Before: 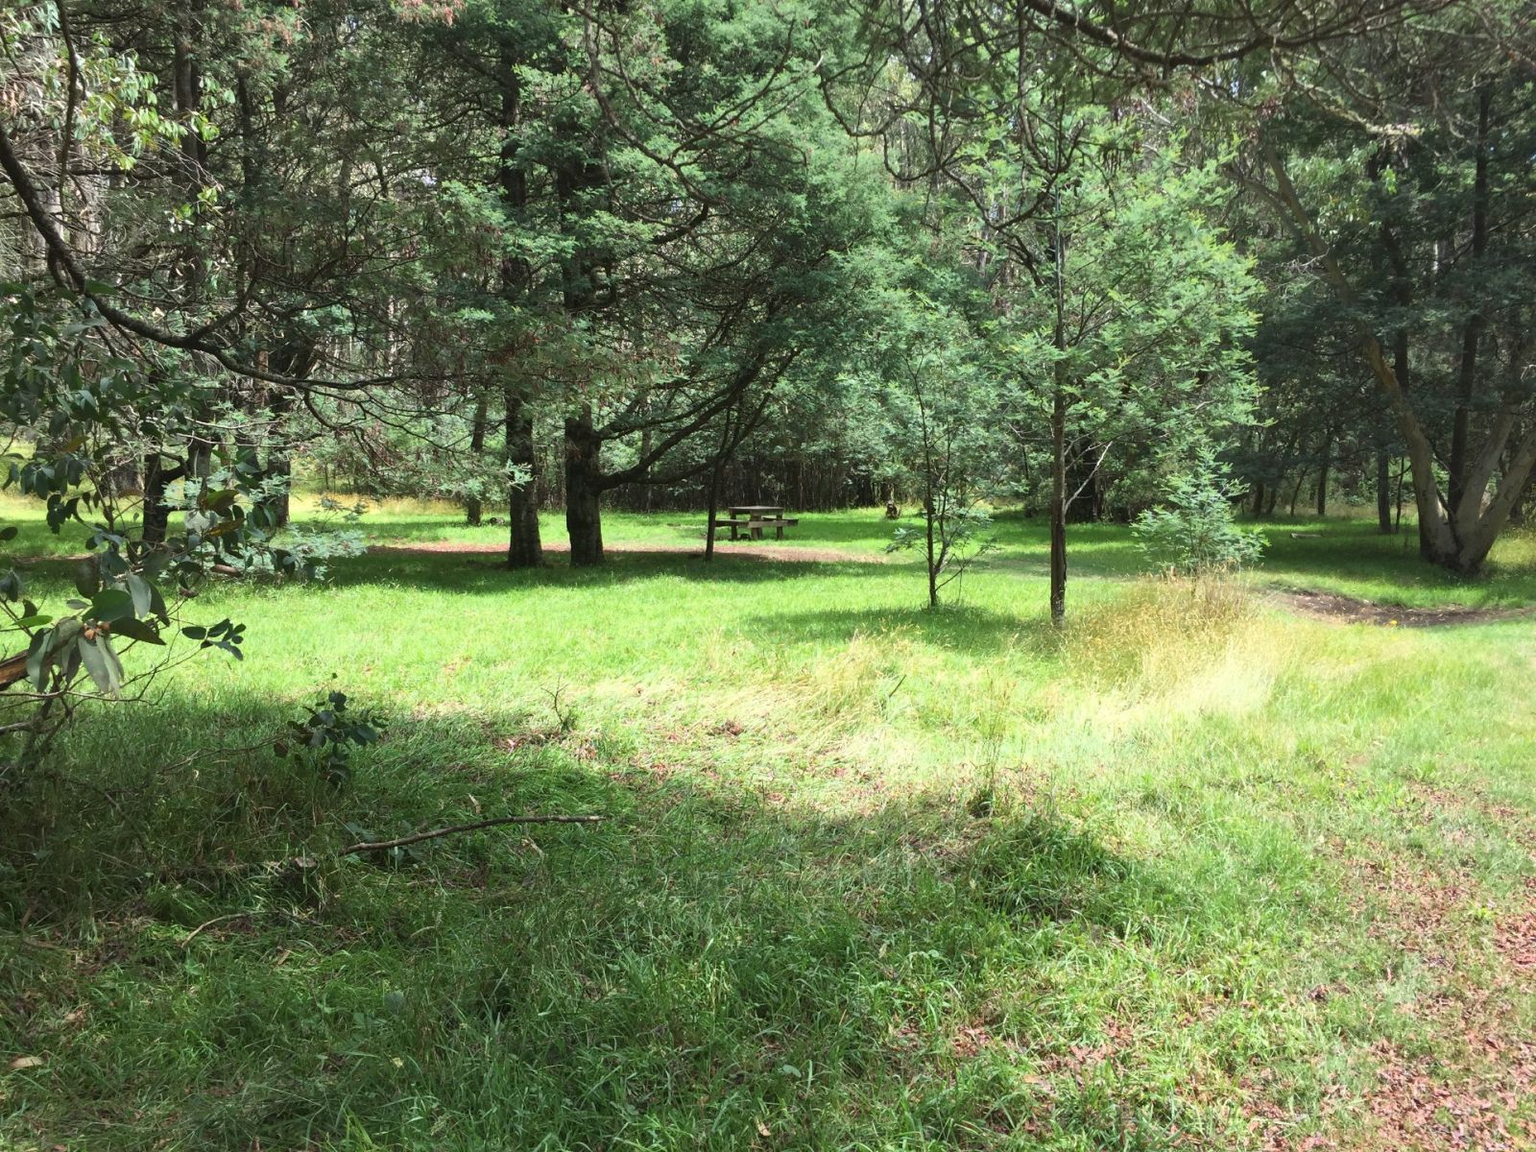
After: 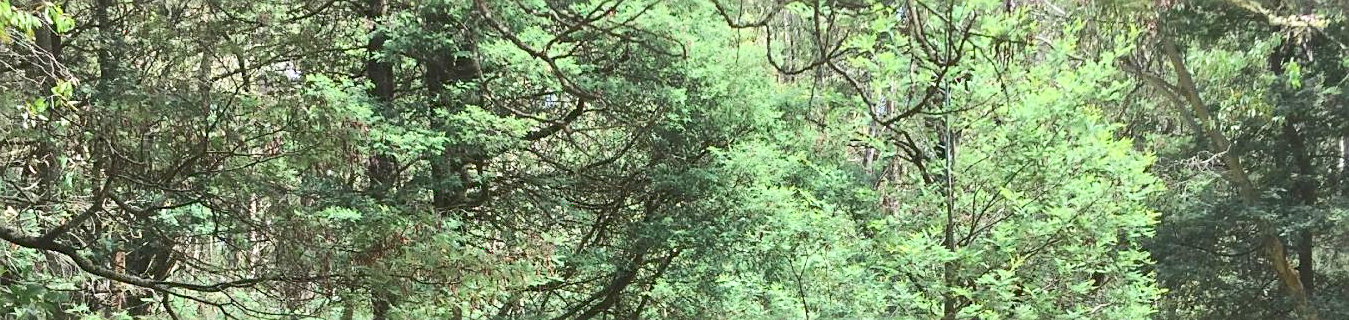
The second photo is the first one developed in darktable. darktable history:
crop and rotate: left 9.633%, top 9.563%, right 6.004%, bottom 63.702%
sharpen: on, module defaults
base curve: curves: ch0 [(0, 0.007) (0.028, 0.063) (0.121, 0.311) (0.46, 0.743) (0.859, 0.957) (1, 1)]
